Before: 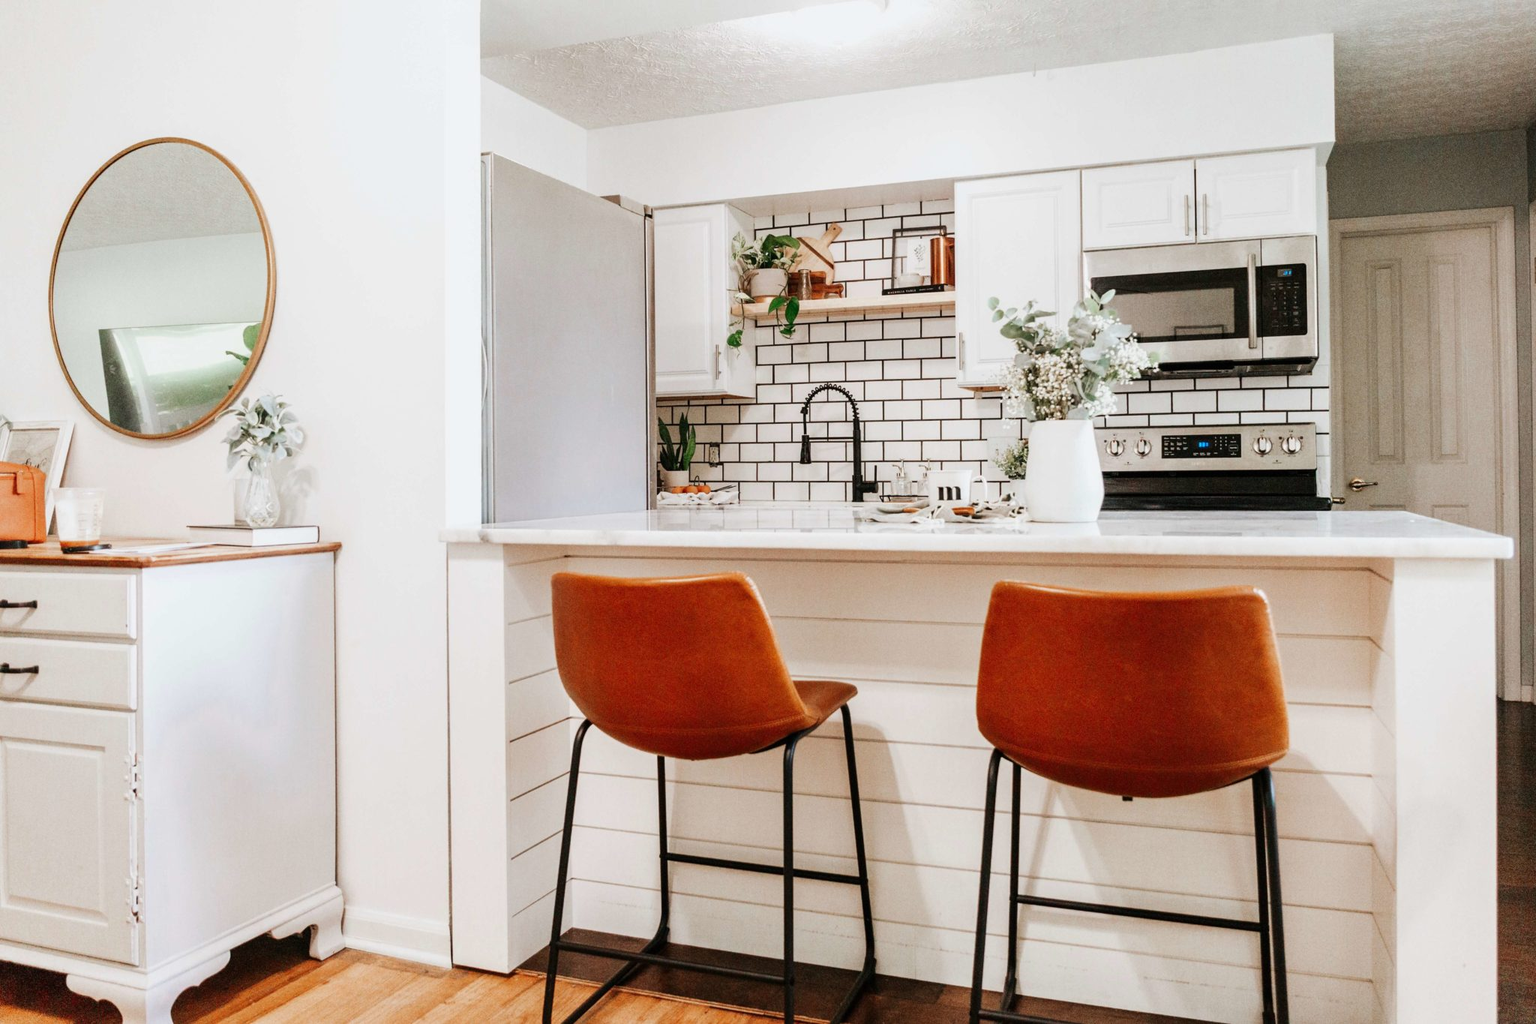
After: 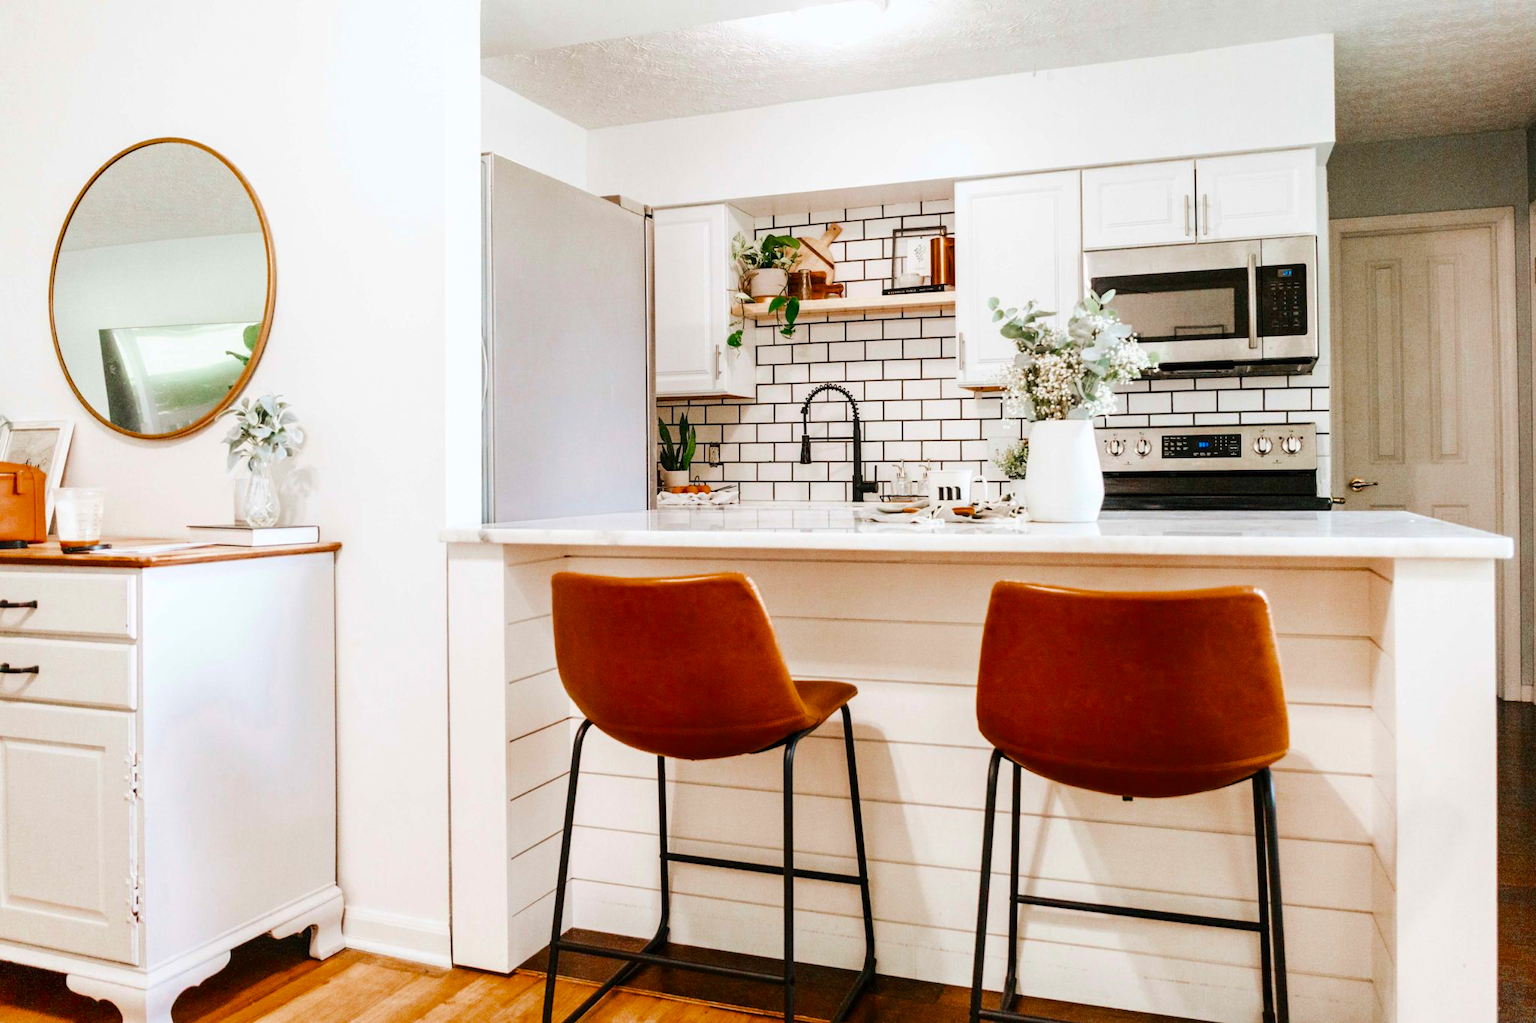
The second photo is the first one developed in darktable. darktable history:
color balance rgb: highlights gain › luminance 9.576%, perceptual saturation grading › global saturation 30.379%, perceptual brilliance grading › mid-tones 10.58%, perceptual brilliance grading › shadows 15.809%, global vibrance 6.732%, saturation formula JzAzBz (2021)
